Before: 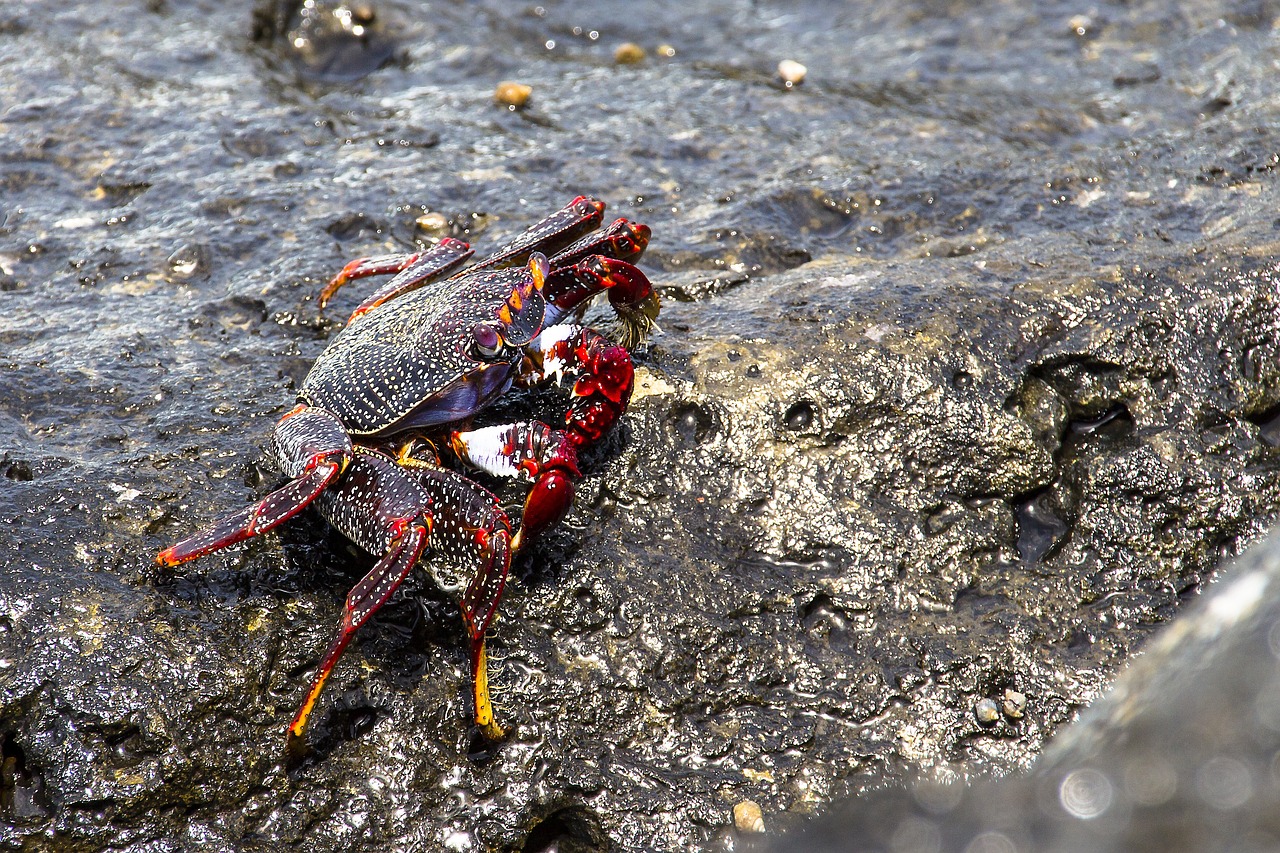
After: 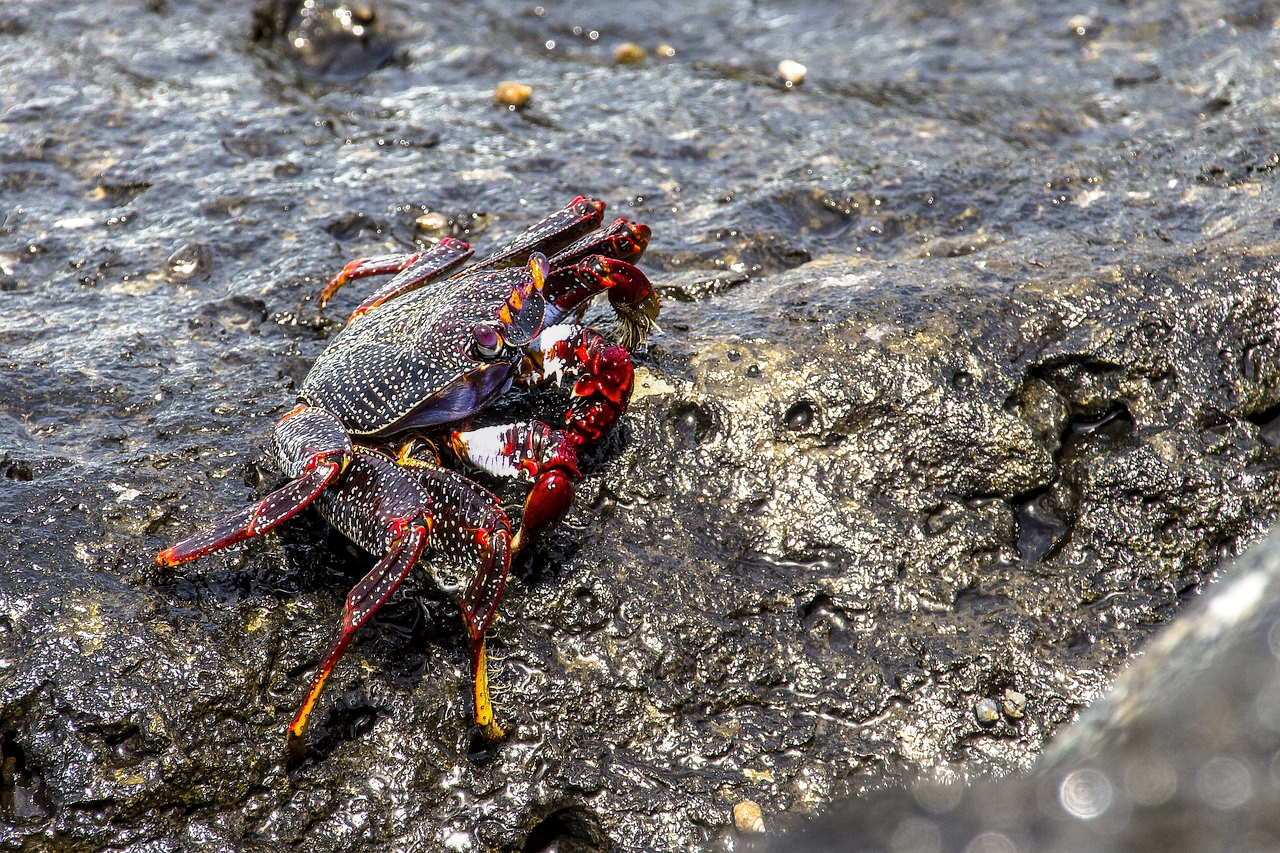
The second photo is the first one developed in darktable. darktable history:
exposure: exposure -0.041 EV, compensate highlight preservation false
local contrast: on, module defaults
